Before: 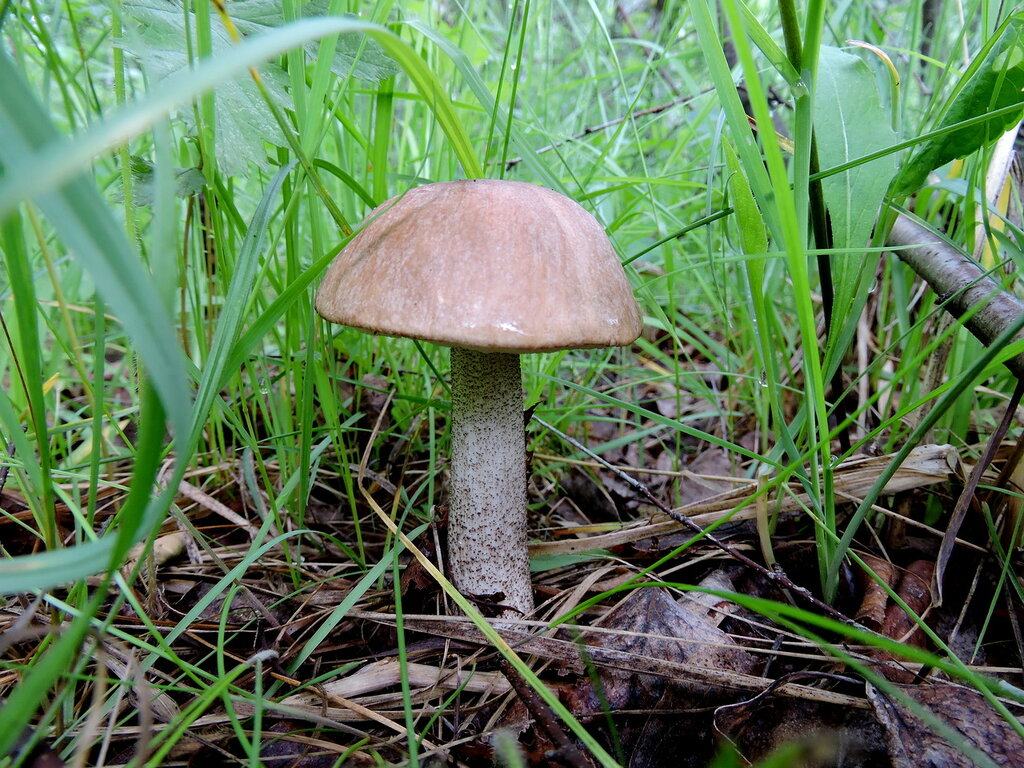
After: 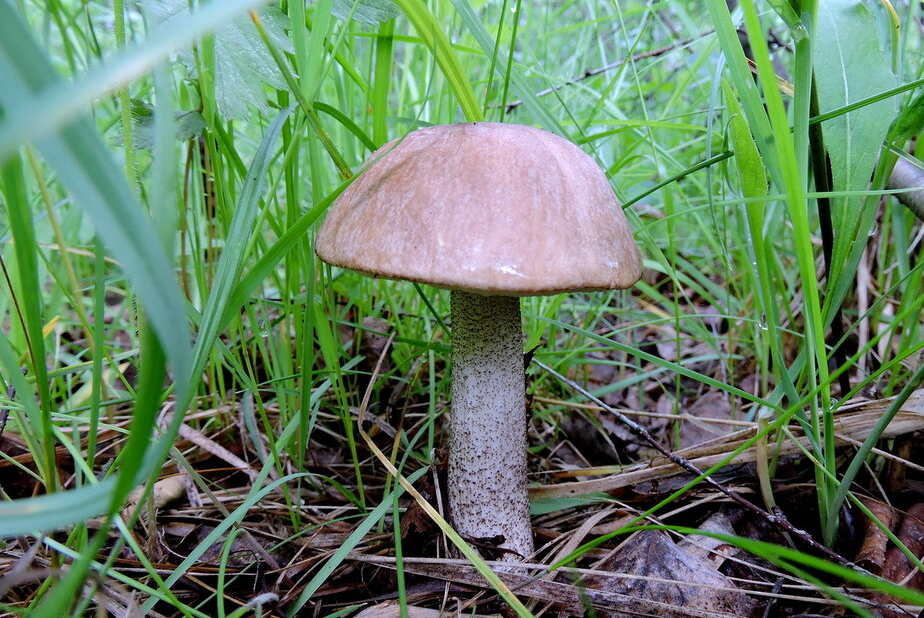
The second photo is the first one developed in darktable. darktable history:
white balance: red 1.004, blue 1.096
crop: top 7.49%, right 9.717%, bottom 11.943%
